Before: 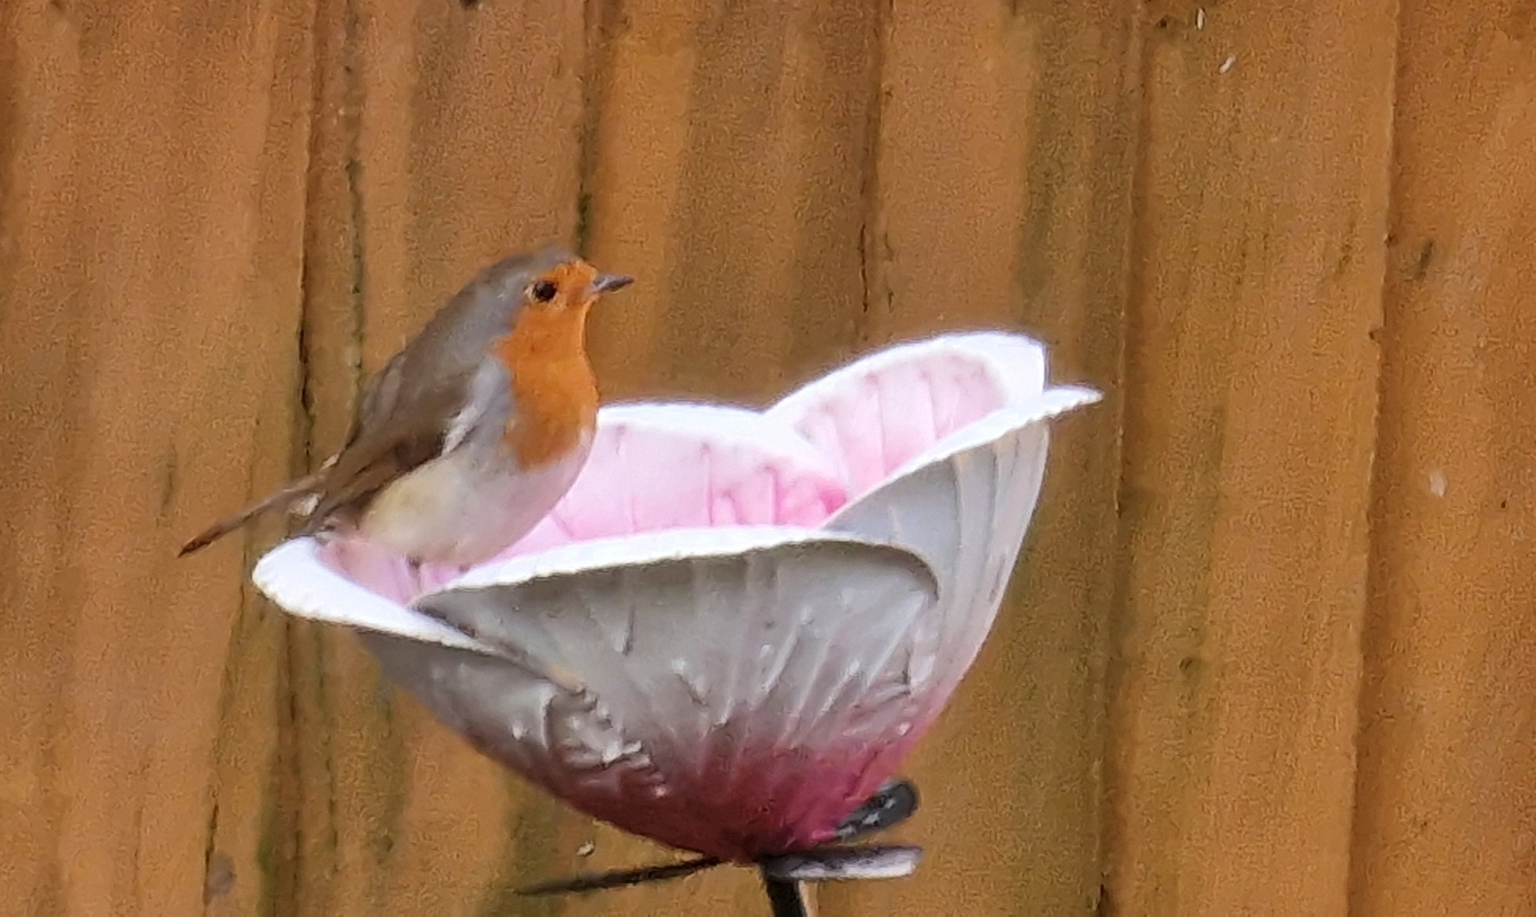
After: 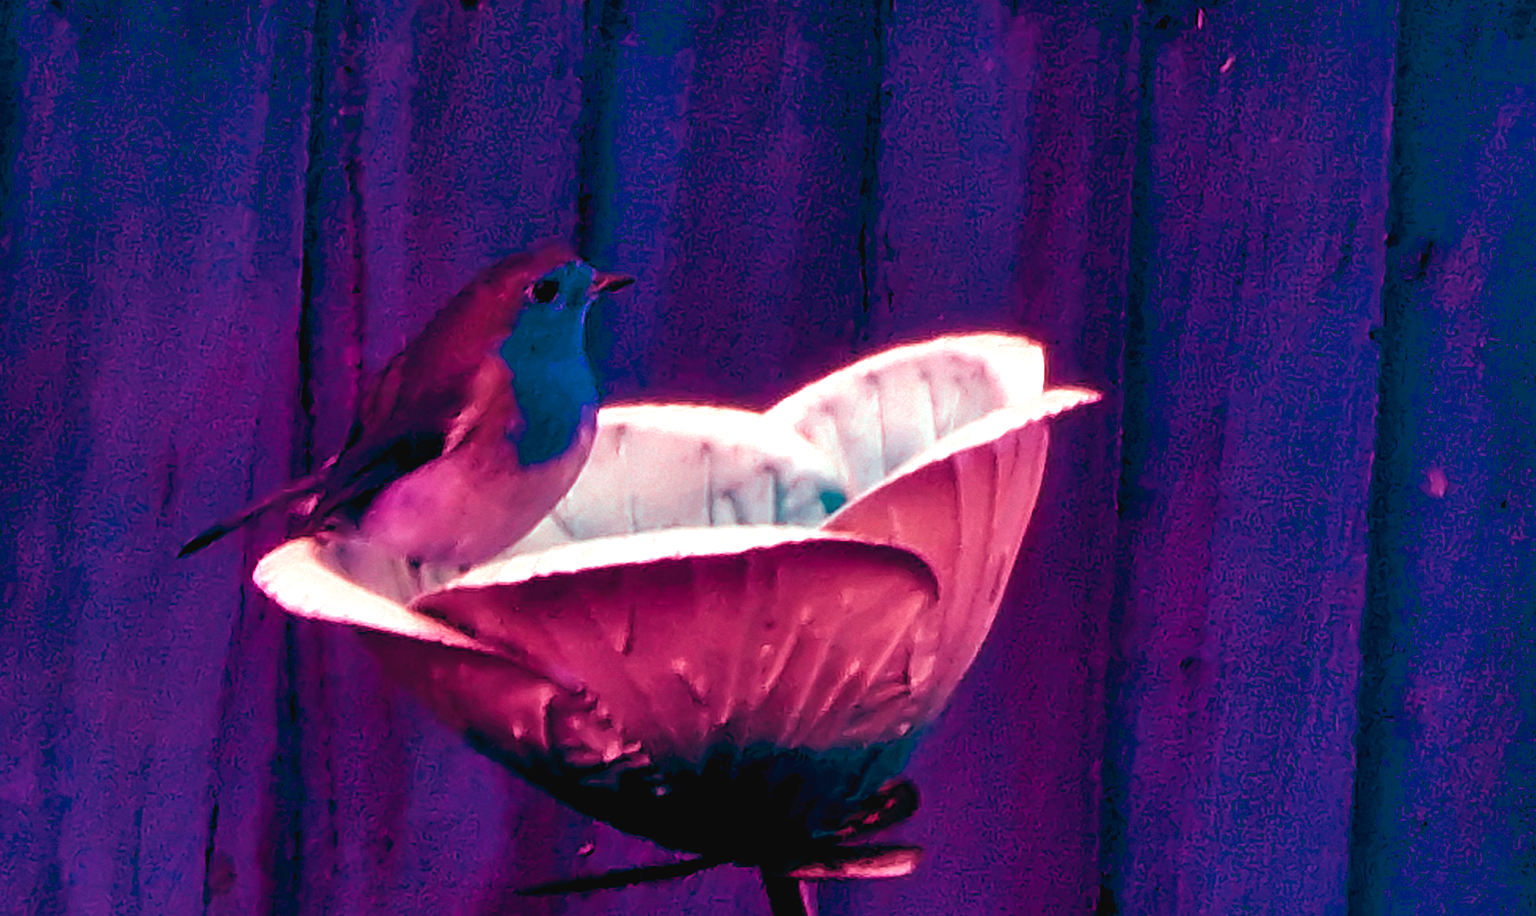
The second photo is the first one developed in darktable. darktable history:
color balance rgb: shadows lift › luminance -18.76%, shadows lift › chroma 35.44%, power › luminance -3.76%, power › hue 142.17°, highlights gain › chroma 7.5%, highlights gain › hue 184.75°, global offset › luminance -0.52%, global offset › chroma 0.91%, global offset › hue 173.36°, shadows fall-off 300%, white fulcrum 2 EV, highlights fall-off 300%, linear chroma grading › shadows 17.19%, linear chroma grading › highlights 61.12%, linear chroma grading › global chroma 50%, hue shift -150.52°, perceptual brilliance grading › global brilliance 12%, mask middle-gray fulcrum 100%, contrast gray fulcrum 38.43%, contrast 35.15%, saturation formula JzAzBz (2021)
contrast brightness saturation: contrast -0.08, brightness -0.04, saturation -0.11
